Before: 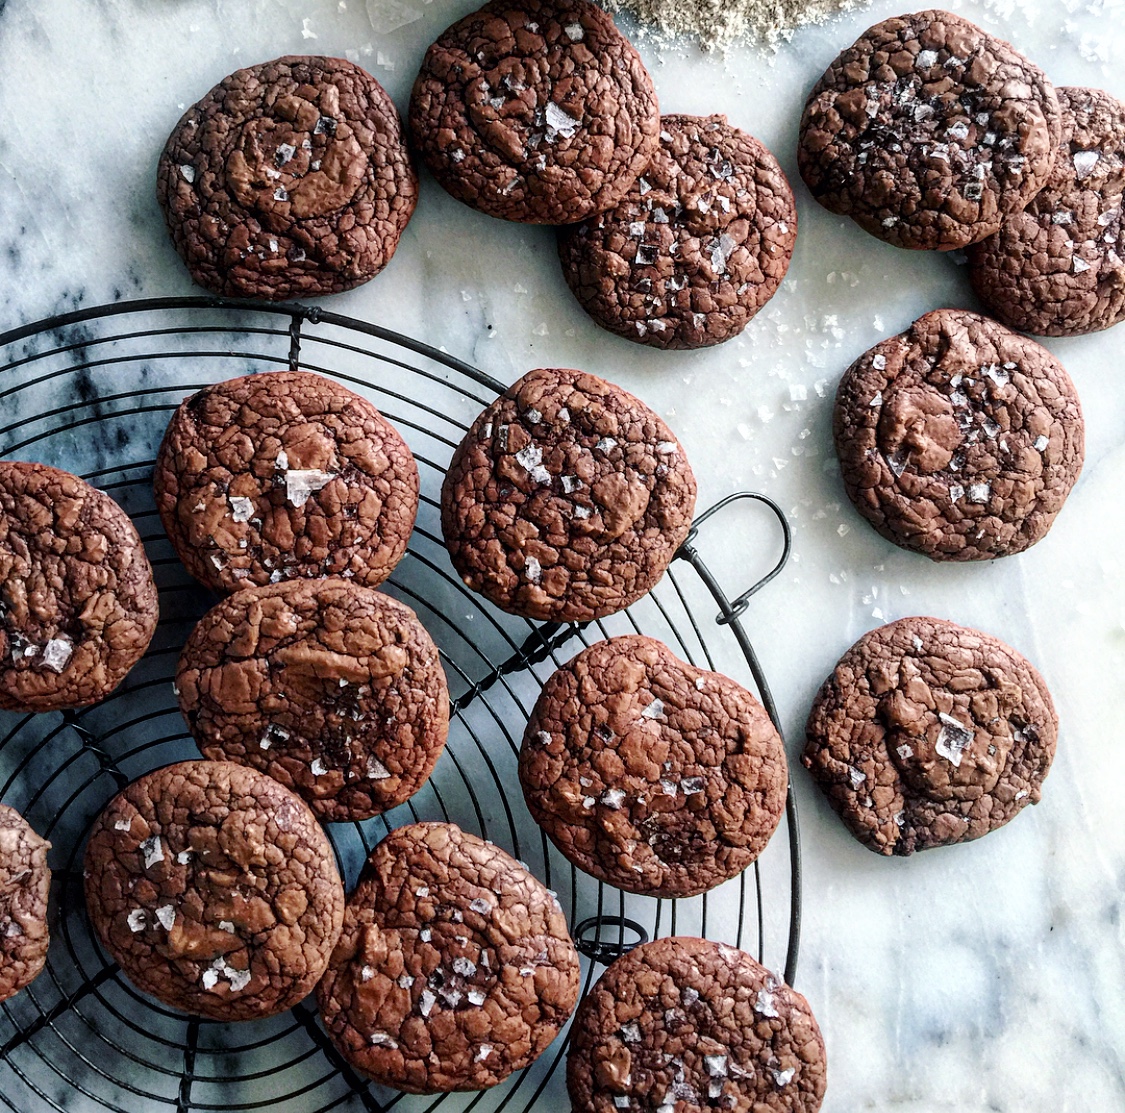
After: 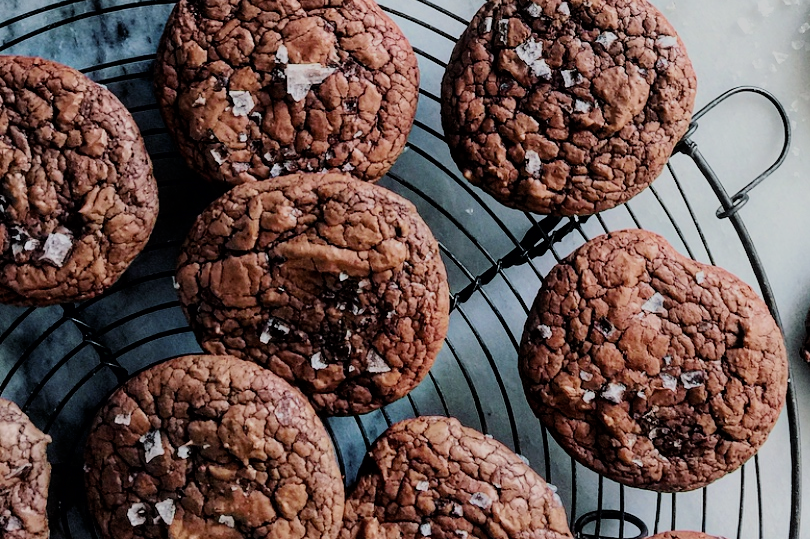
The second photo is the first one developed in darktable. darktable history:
crop: top 36.498%, right 27.964%, bottom 14.995%
filmic rgb: black relative exposure -7.15 EV, white relative exposure 5.36 EV, hardness 3.02, color science v6 (2022)
